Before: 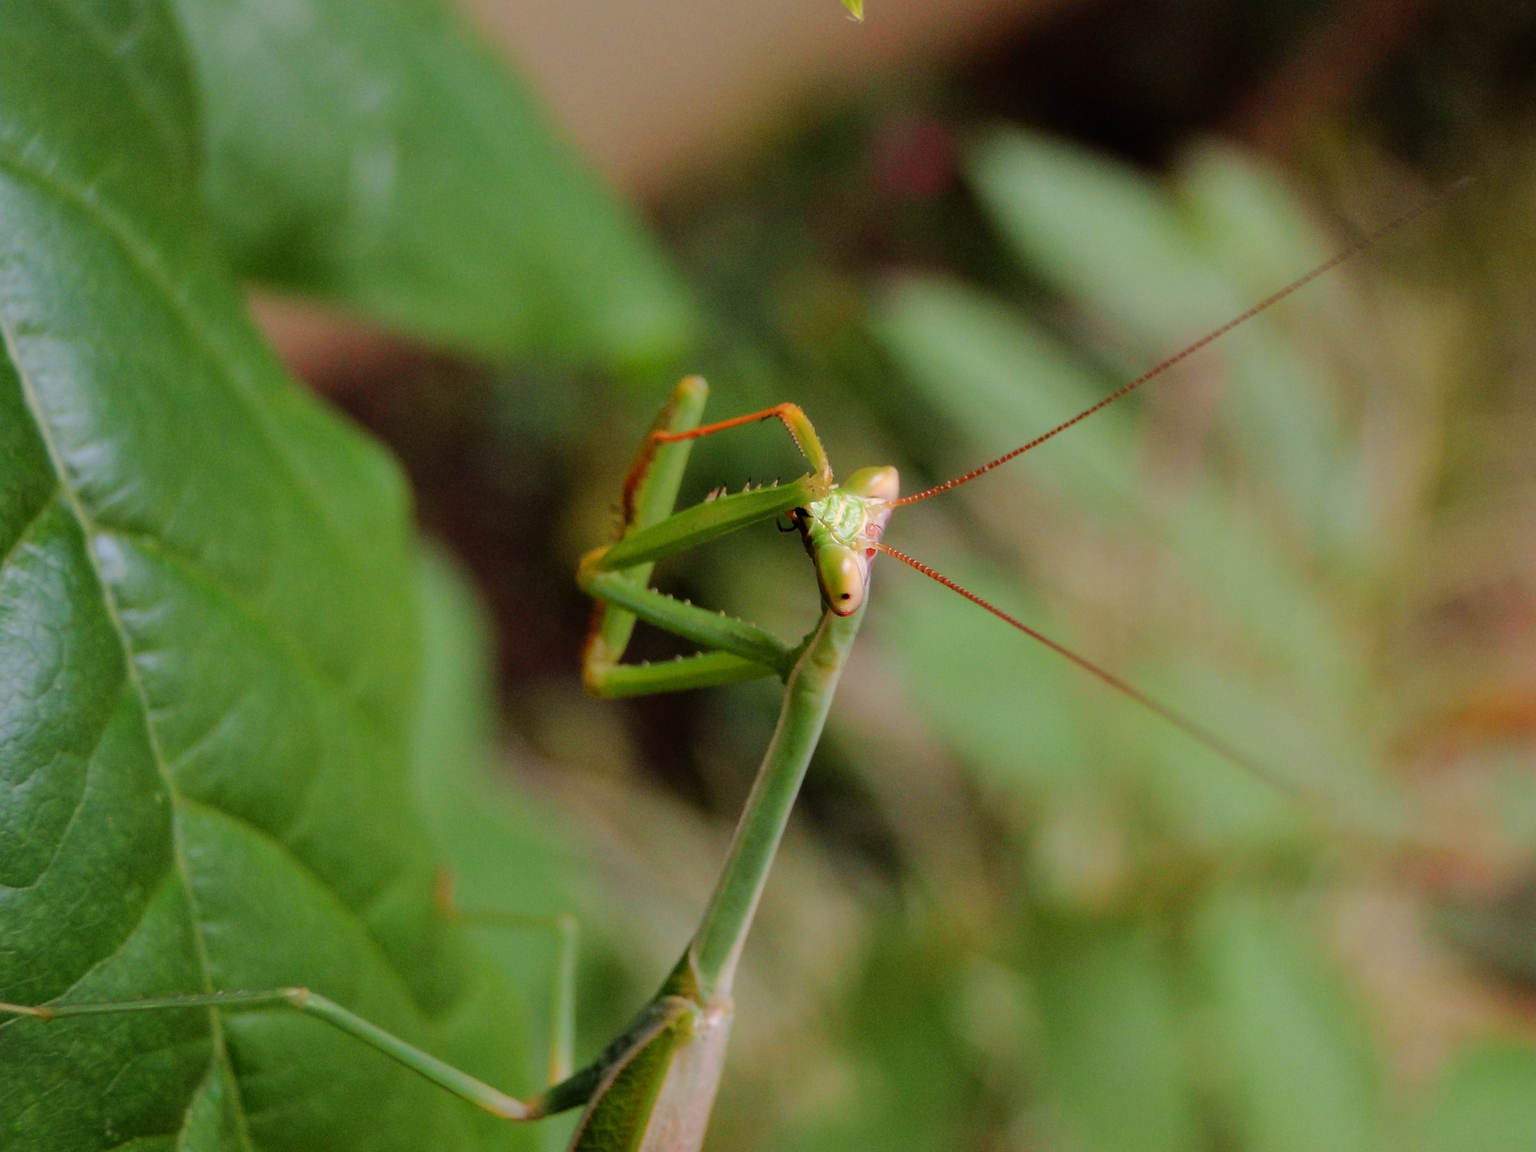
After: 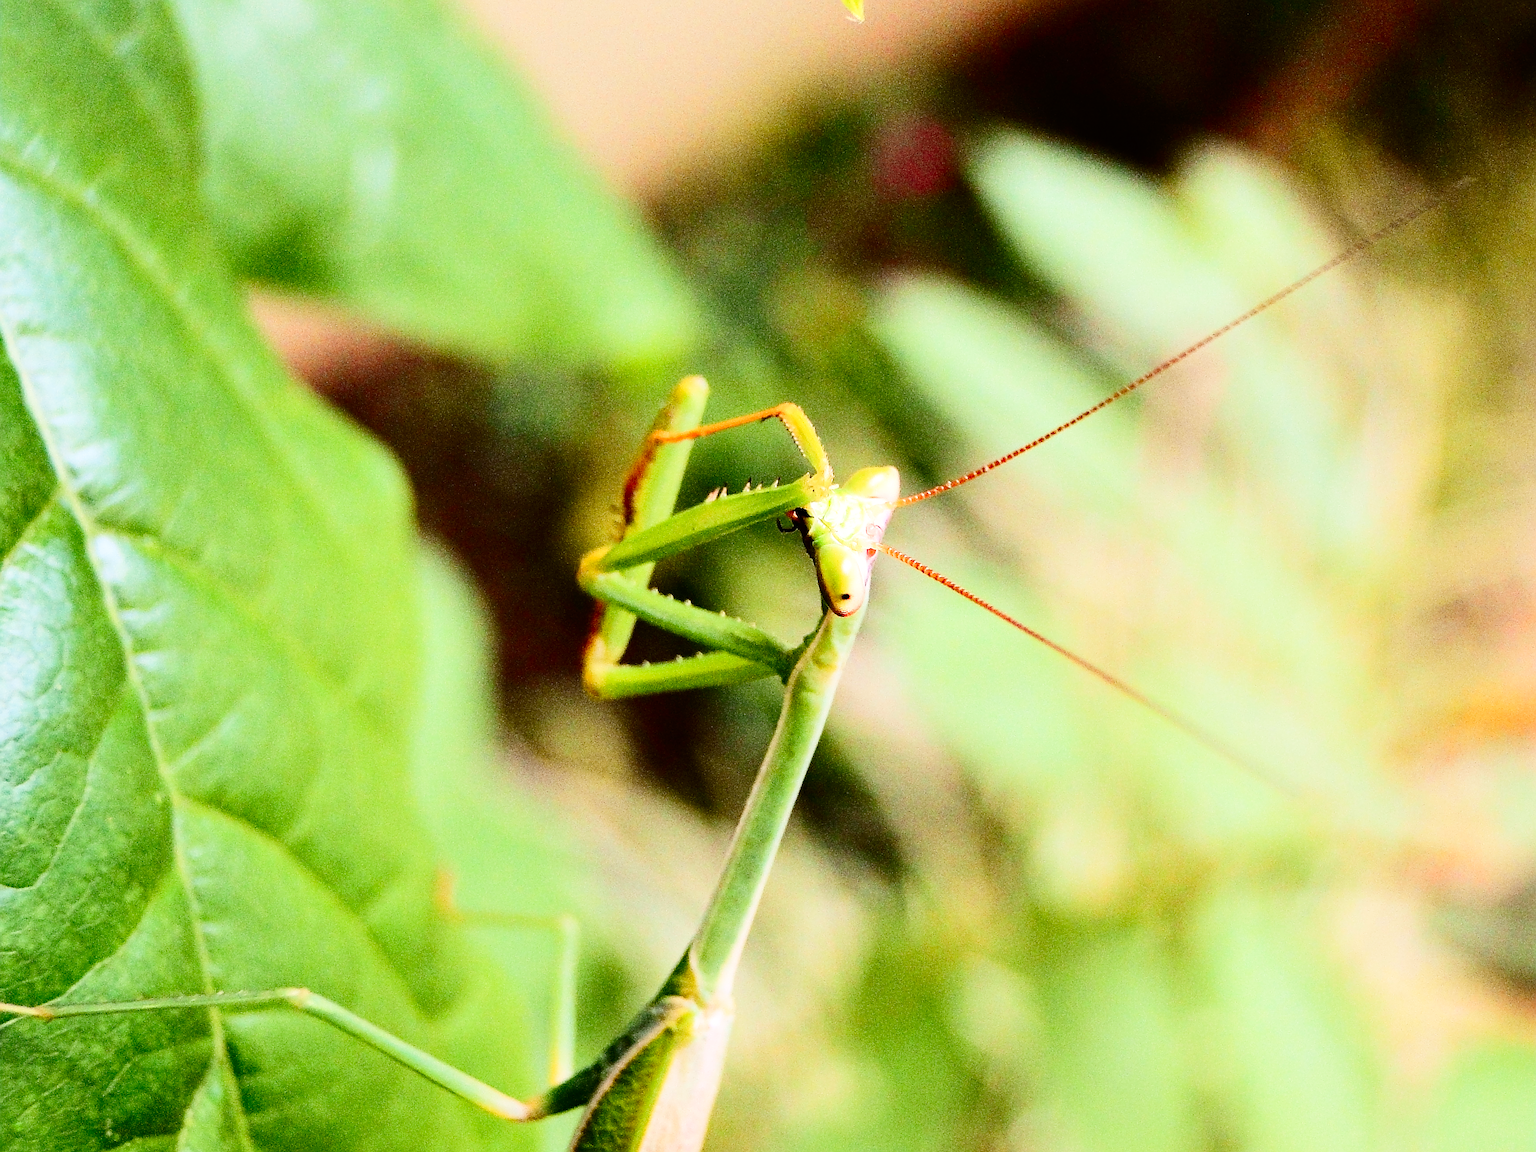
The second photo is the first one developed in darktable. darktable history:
sharpen: radius 1.396, amount 1.265, threshold 0.723
levels: levels [0, 0.498, 1]
exposure: black level correction 0, exposure 0.5 EV, compensate exposure bias true, compensate highlight preservation false
base curve: curves: ch0 [(0, 0) (0.008, 0.007) (0.022, 0.029) (0.048, 0.089) (0.092, 0.197) (0.191, 0.399) (0.275, 0.534) (0.357, 0.65) (0.477, 0.78) (0.542, 0.833) (0.799, 0.973) (1, 1)], preserve colors none
contrast brightness saturation: contrast 0.274
haze removal: compatibility mode true, adaptive false
